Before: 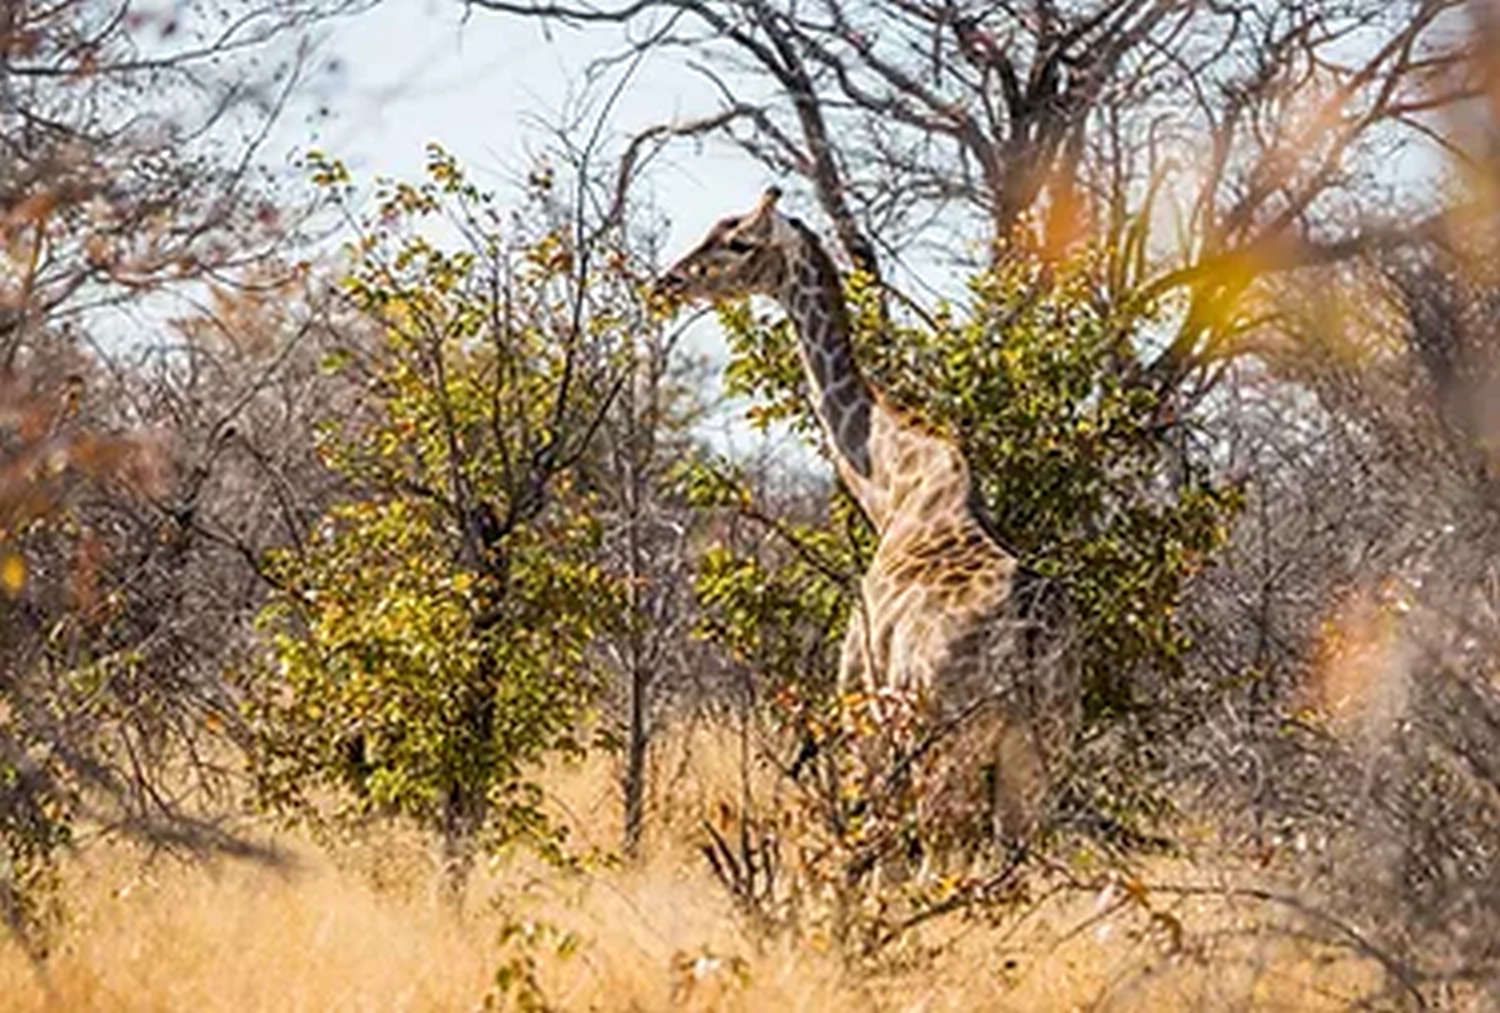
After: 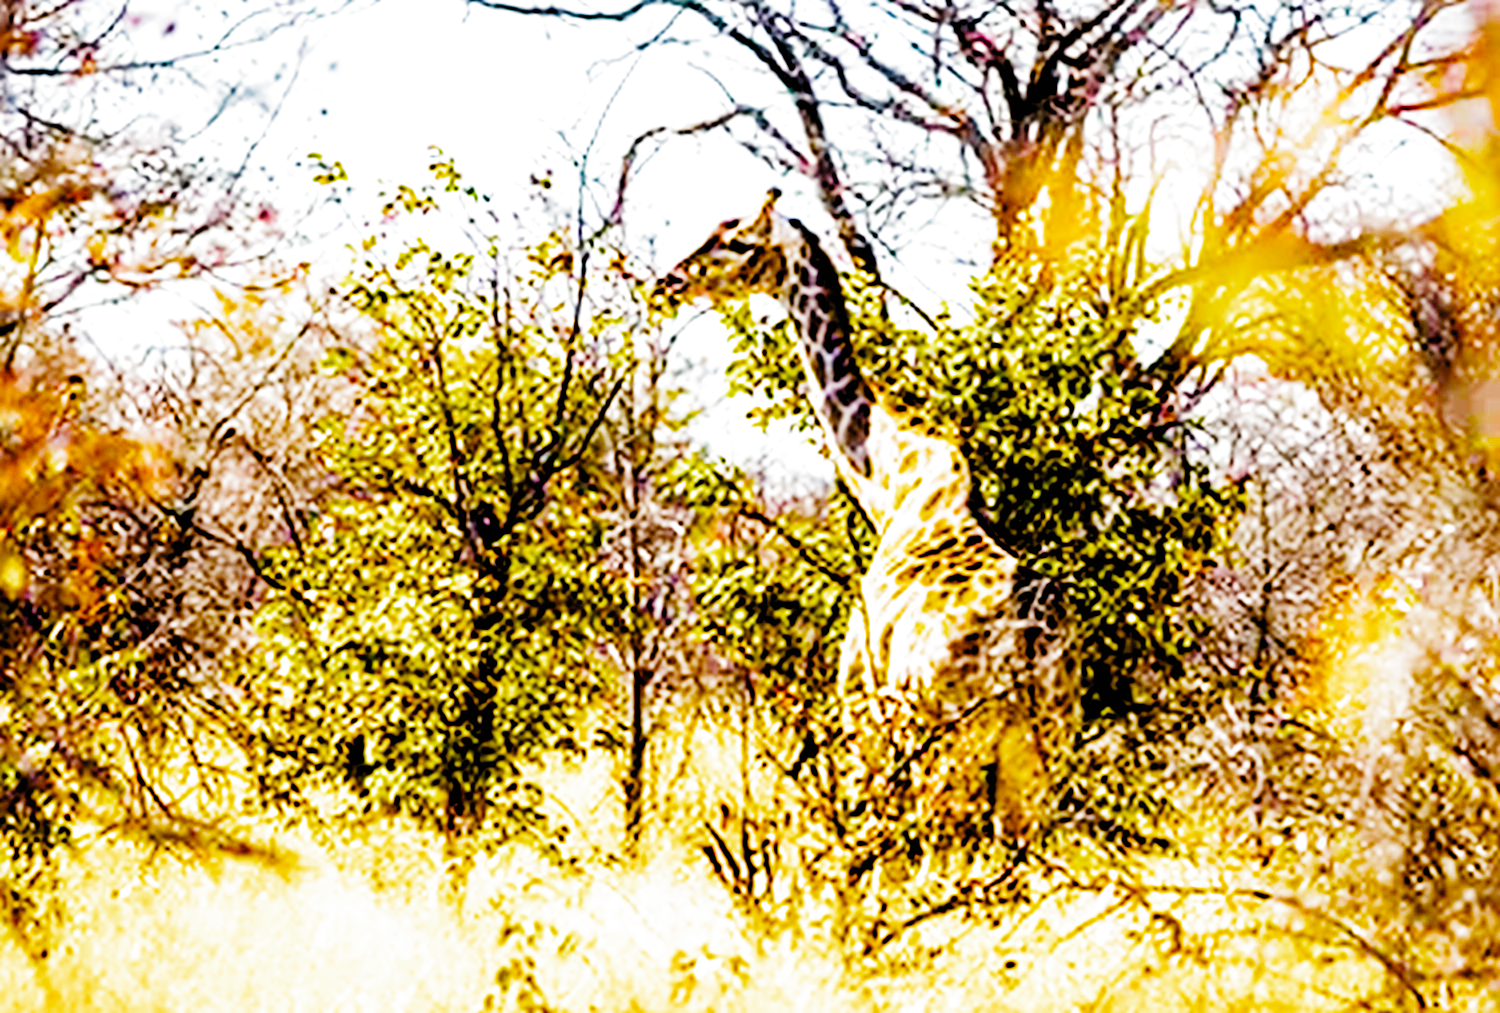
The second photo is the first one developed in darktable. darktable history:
color balance rgb: linear chroma grading › global chroma 20%, perceptual saturation grading › global saturation 65%, perceptual saturation grading › highlights 60%, perceptual saturation grading › mid-tones 50%, perceptual saturation grading › shadows 50%, perceptual brilliance grading › global brilliance 30%, perceptual brilliance grading › highlights 50%, perceptual brilliance grading › mid-tones 50%, perceptual brilliance grading › shadows -22%, global vibrance 20%
filmic rgb: black relative exposure -2.85 EV, white relative exposure 4.56 EV, hardness 1.77, contrast 1.25, preserve chrominance no, color science v5 (2021)
